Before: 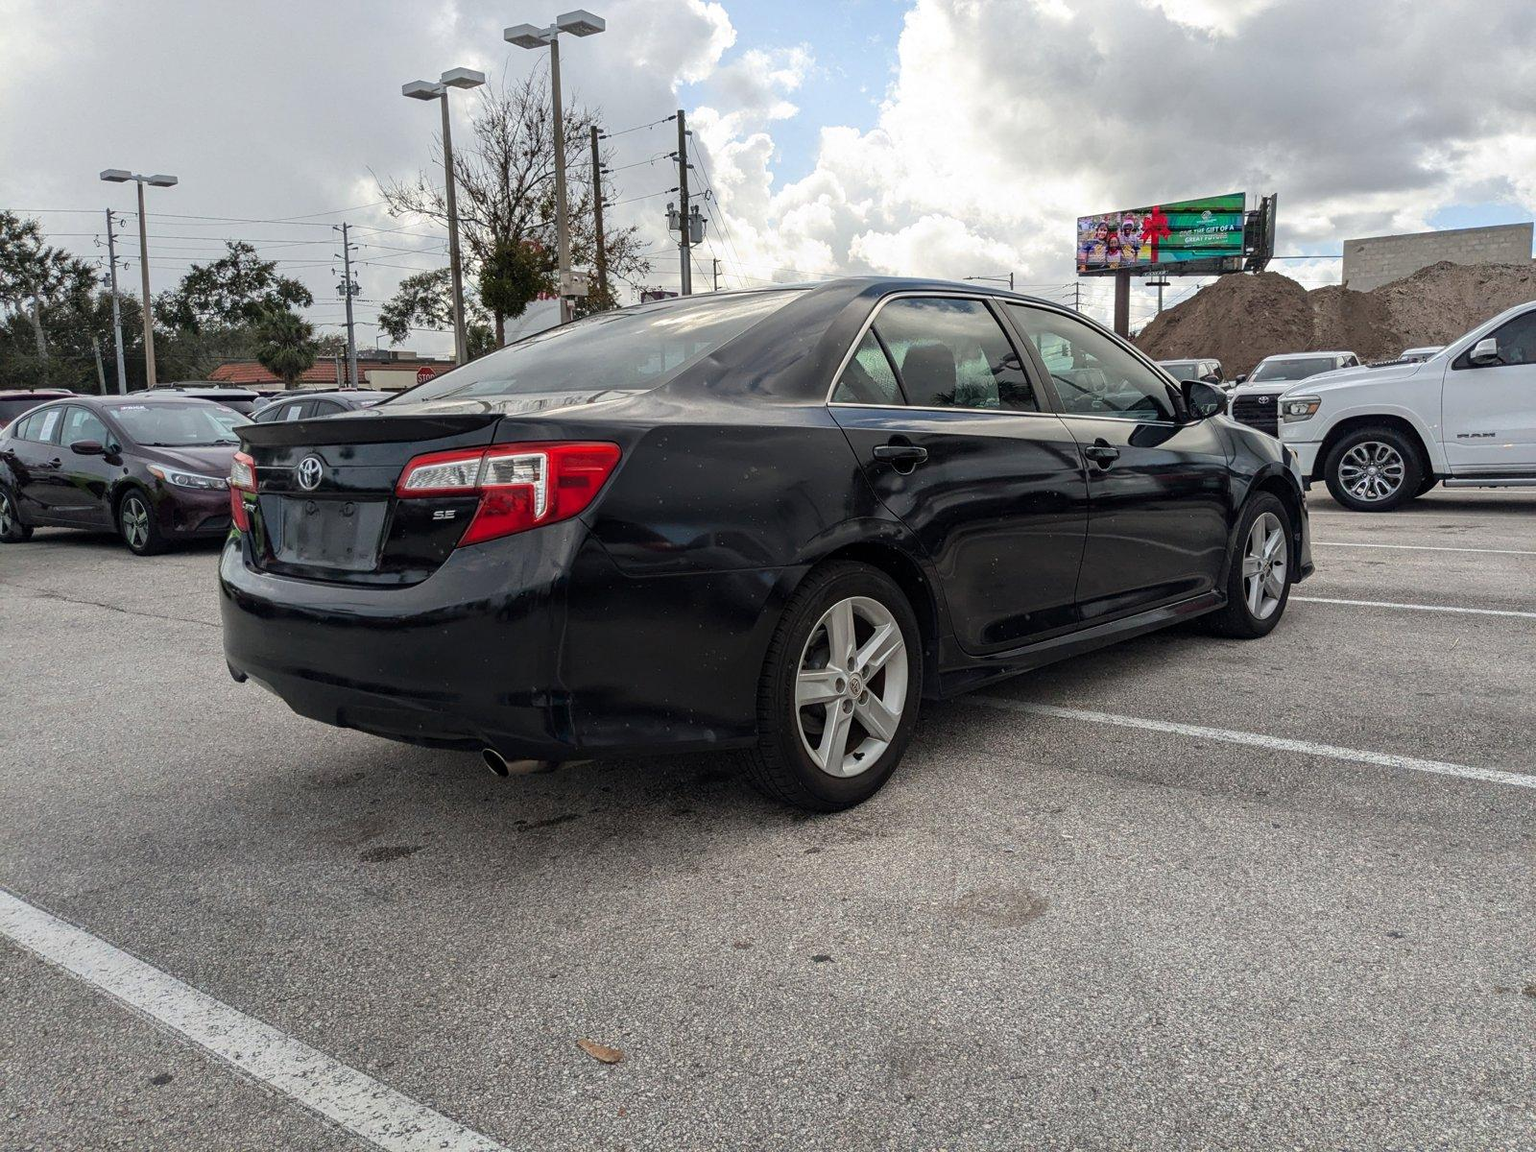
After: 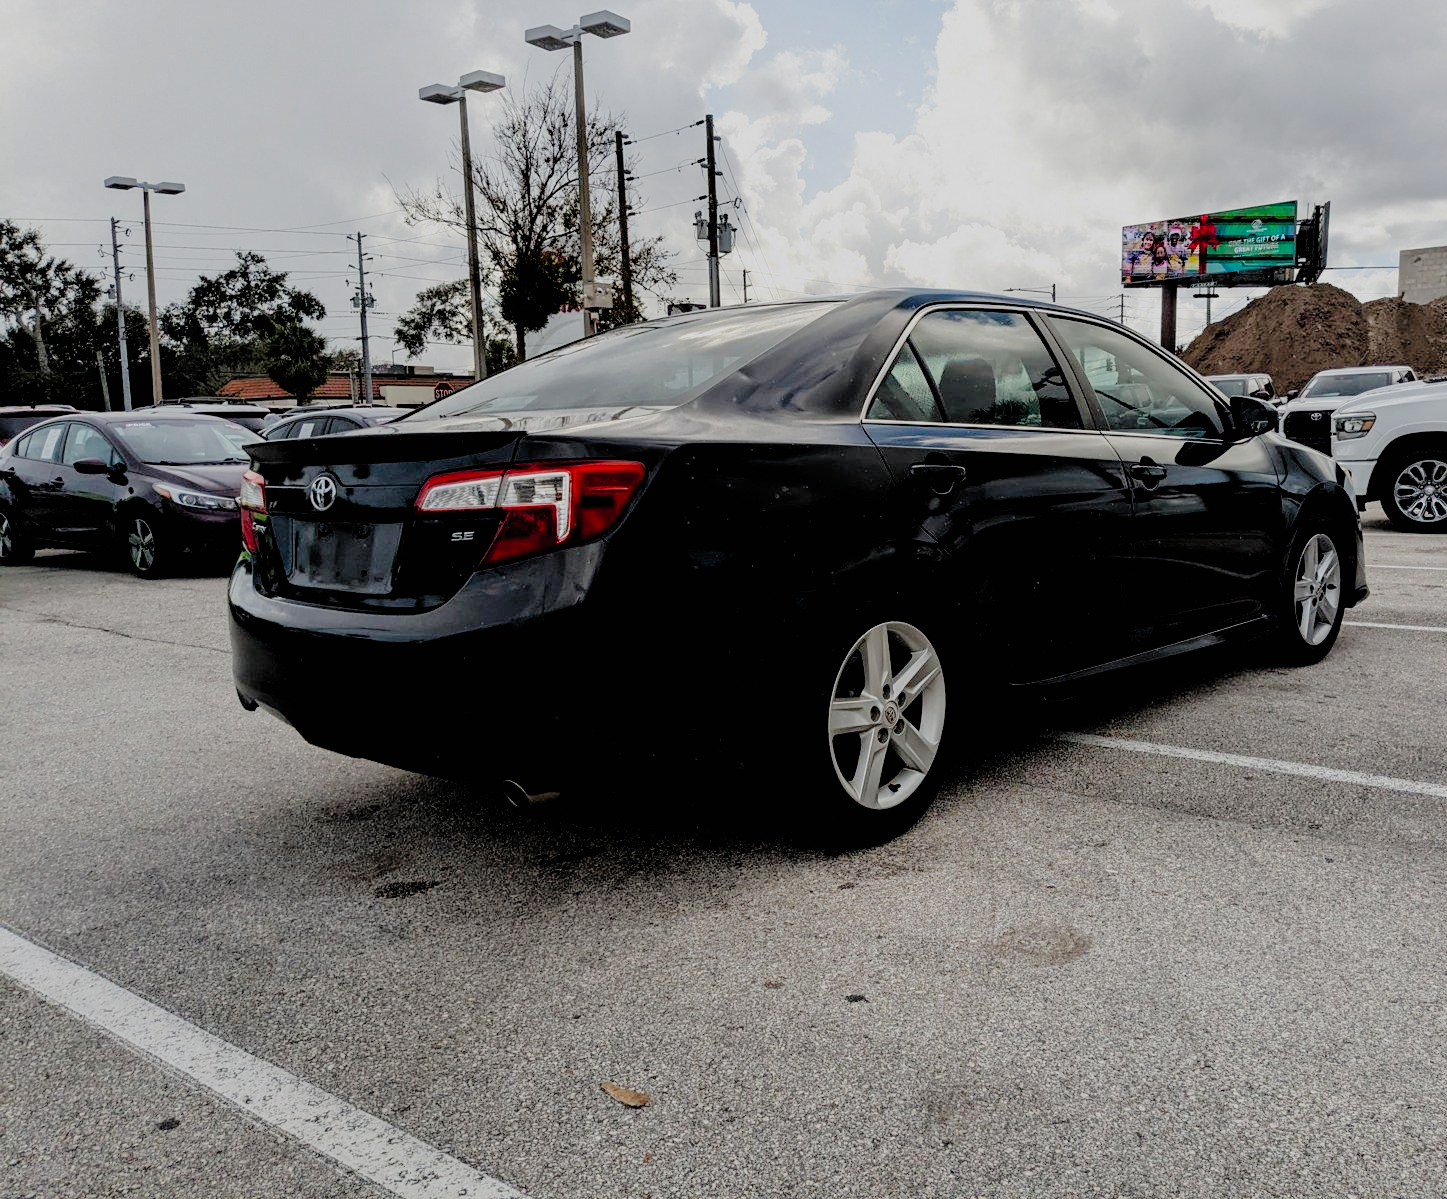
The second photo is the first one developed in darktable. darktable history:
filmic rgb: black relative exposure -2.85 EV, white relative exposure 4.56 EV, hardness 1.77, contrast 1.25, preserve chrominance no, color science v5 (2021)
crop: right 9.509%, bottom 0.031%
